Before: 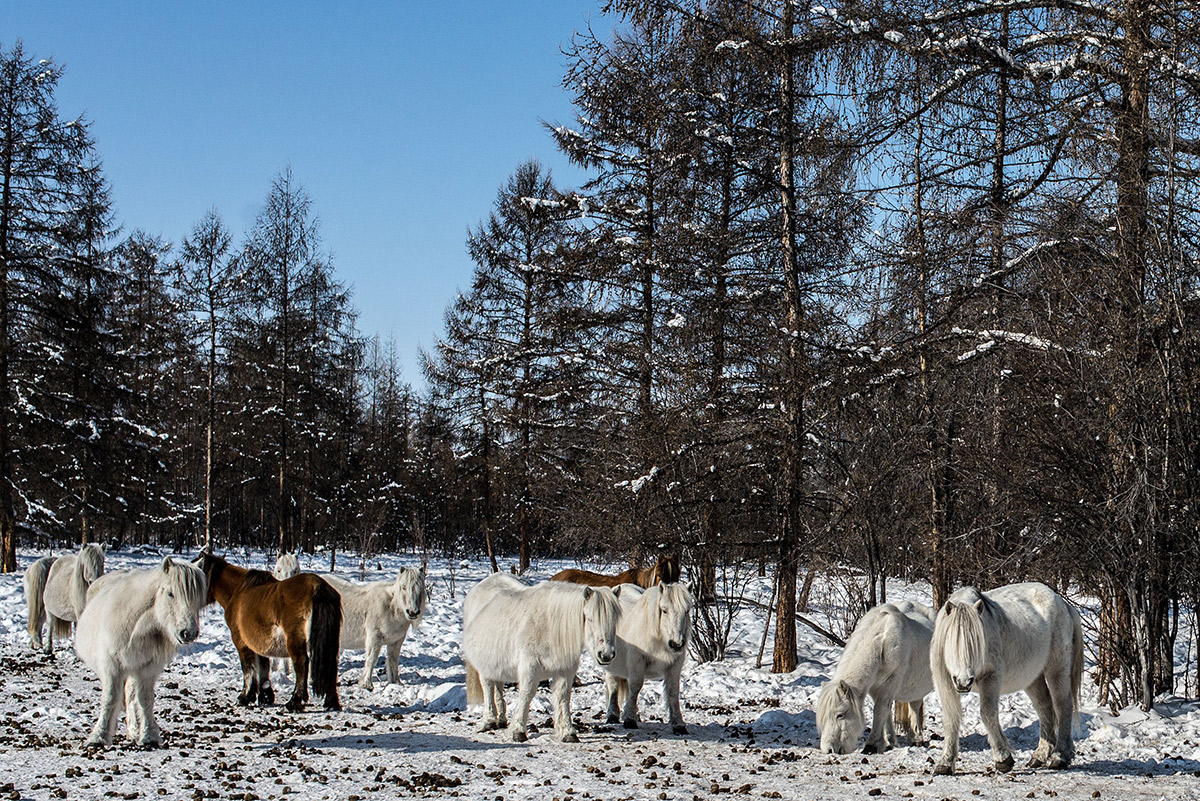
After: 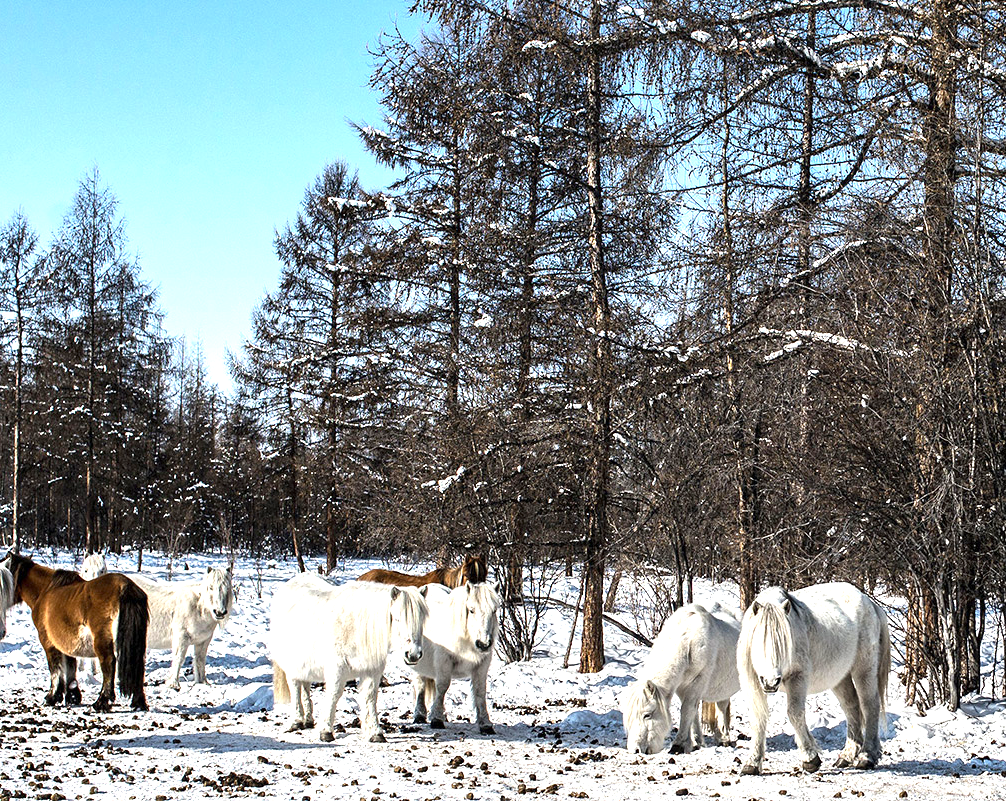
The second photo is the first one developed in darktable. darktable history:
crop: left 16.145%
exposure: exposure 1.25 EV, compensate exposure bias true, compensate highlight preservation false
